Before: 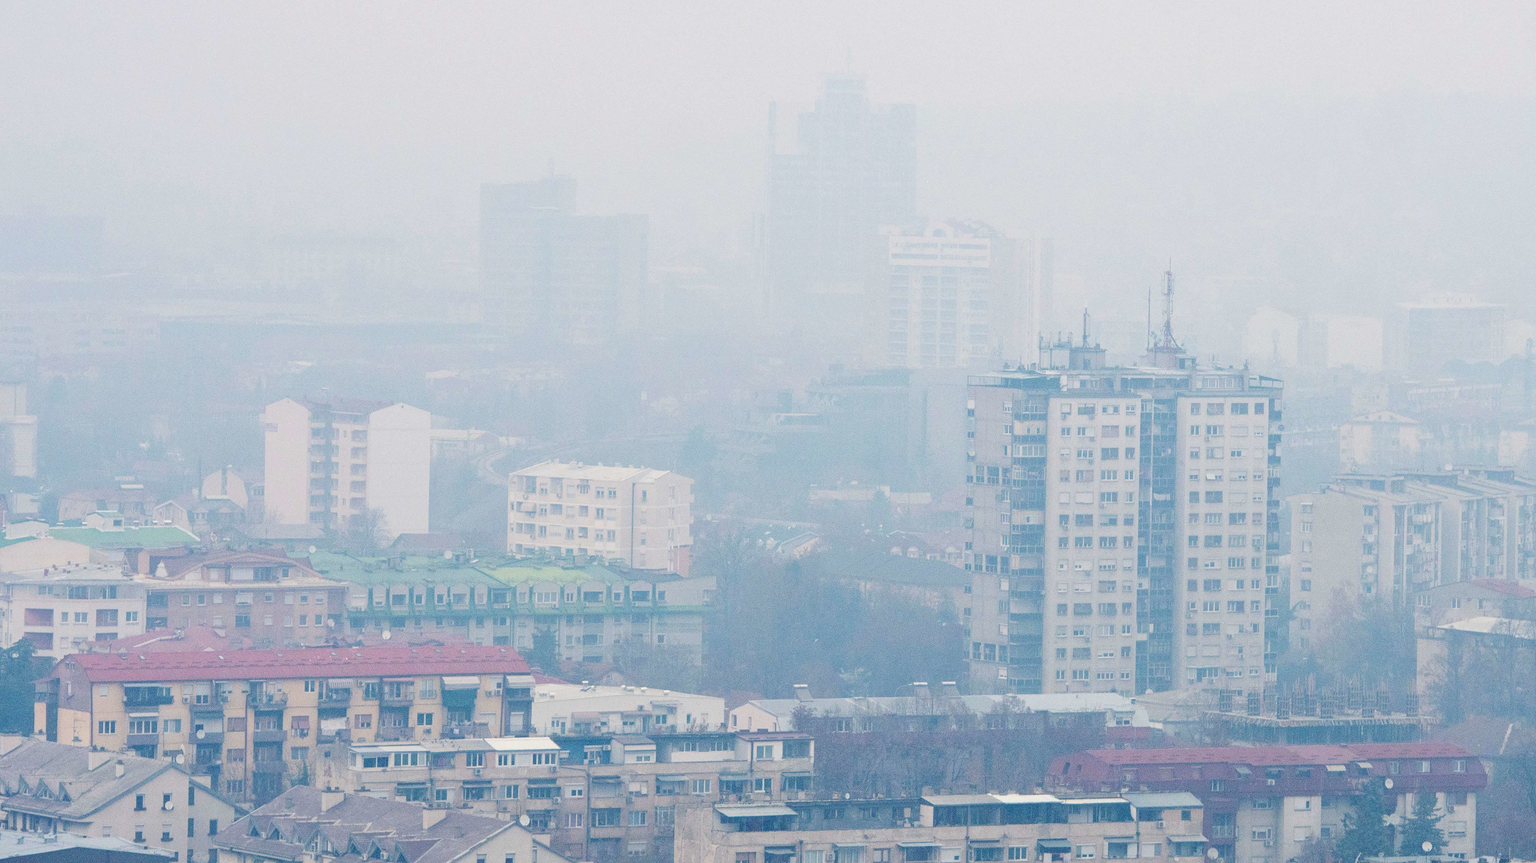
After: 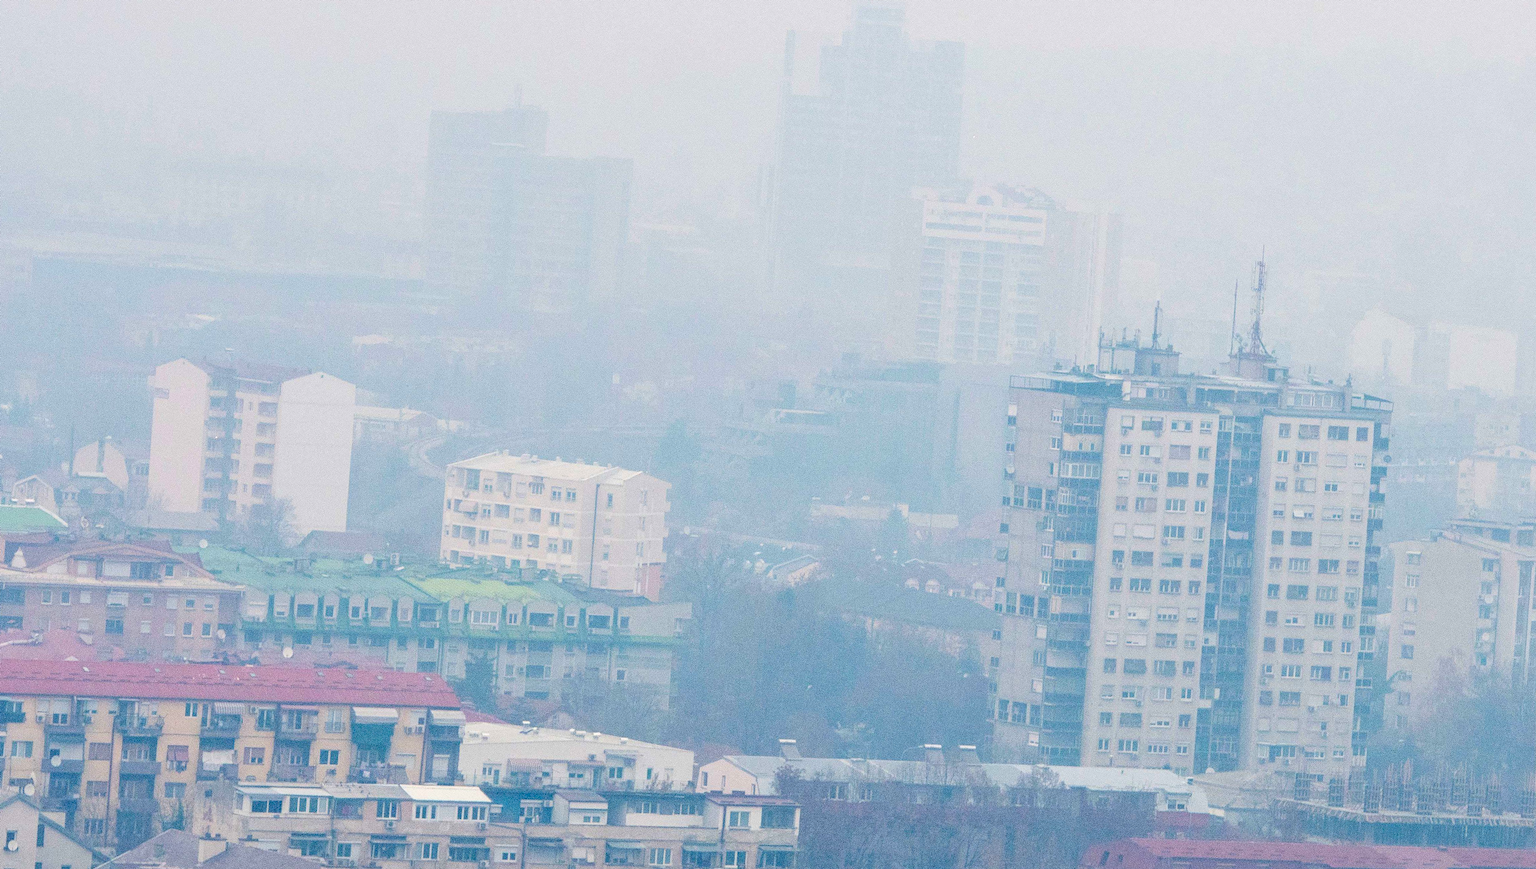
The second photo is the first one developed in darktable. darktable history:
local contrast: on, module defaults
crop and rotate: angle -3.05°, left 5.268%, top 5.222%, right 4.779%, bottom 4.169%
color balance rgb: perceptual saturation grading › global saturation 16.19%, global vibrance 20%
